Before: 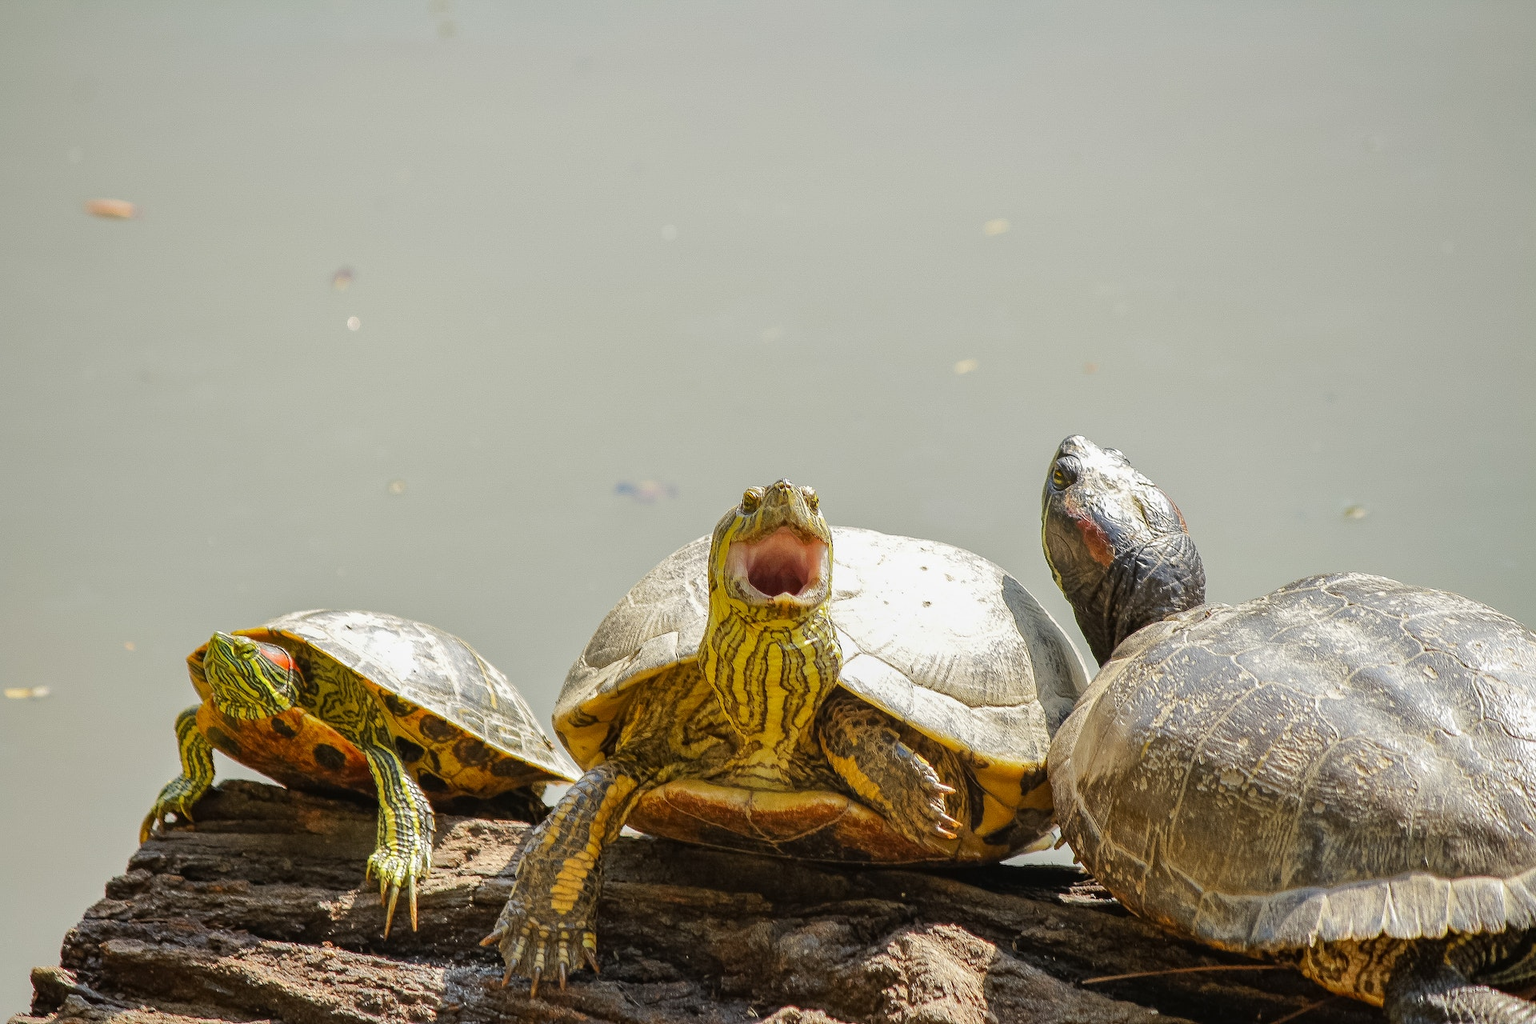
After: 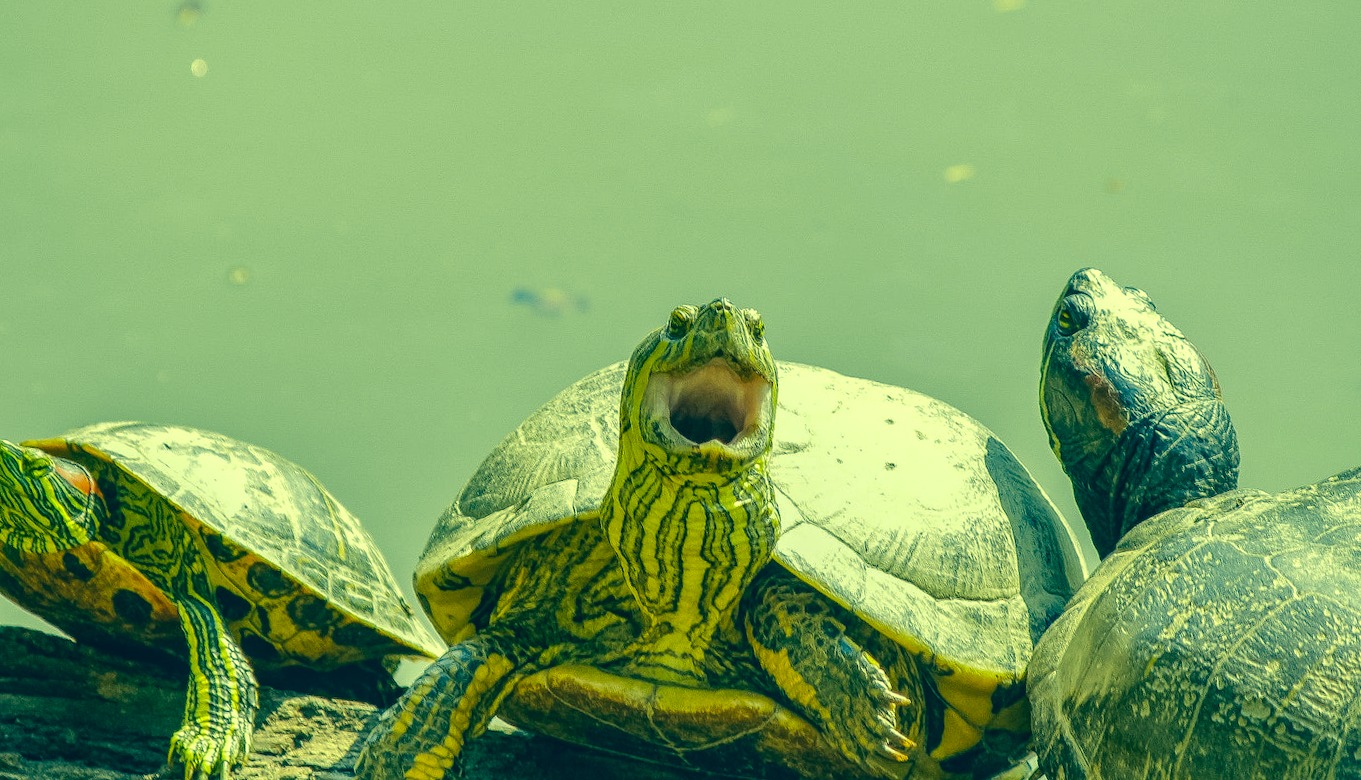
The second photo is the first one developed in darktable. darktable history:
local contrast: highlights 53%, shadows 51%, detail 130%, midtone range 0.458
crop and rotate: angle -3.89°, left 9.922%, top 21.003%, right 12.131%, bottom 11.928%
color correction: highlights a* -16.28, highlights b* 39.82, shadows a* -39.73, shadows b* -25.88
